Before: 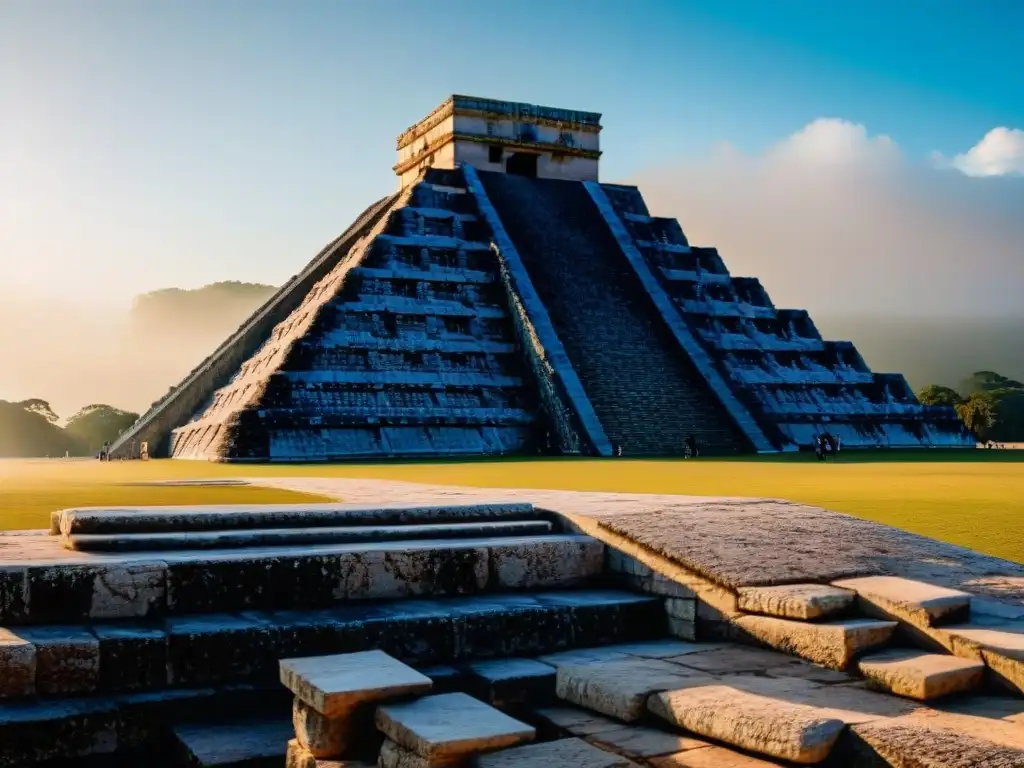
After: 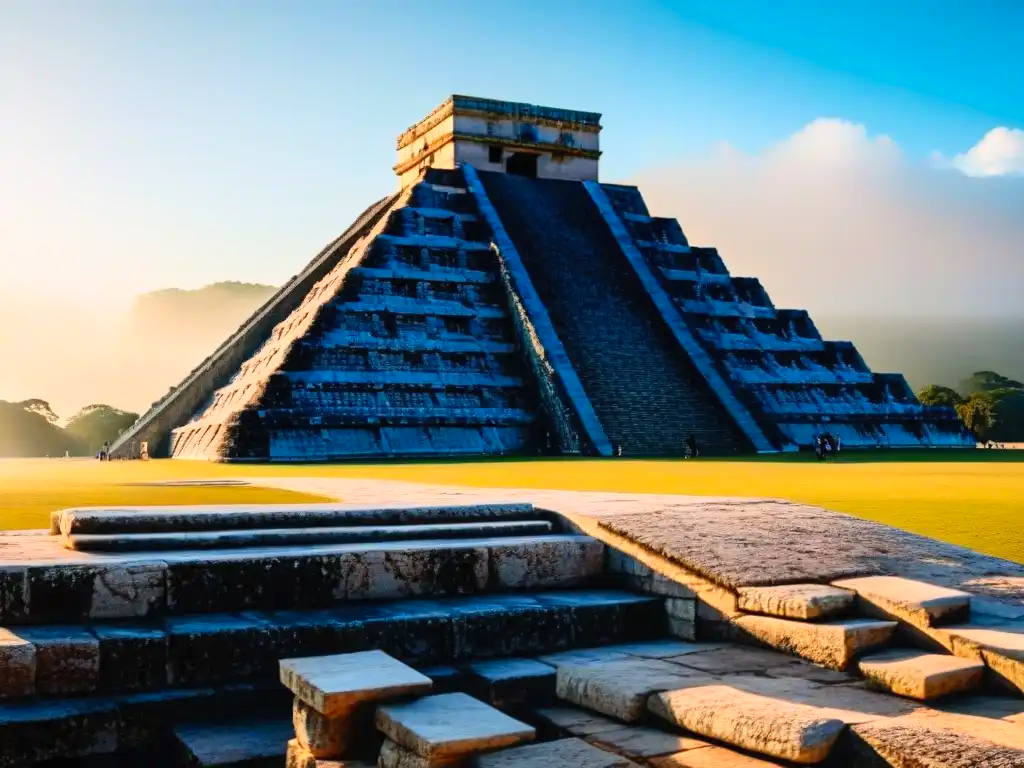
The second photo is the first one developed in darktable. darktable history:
contrast brightness saturation: contrast 0.205, brightness 0.161, saturation 0.219
